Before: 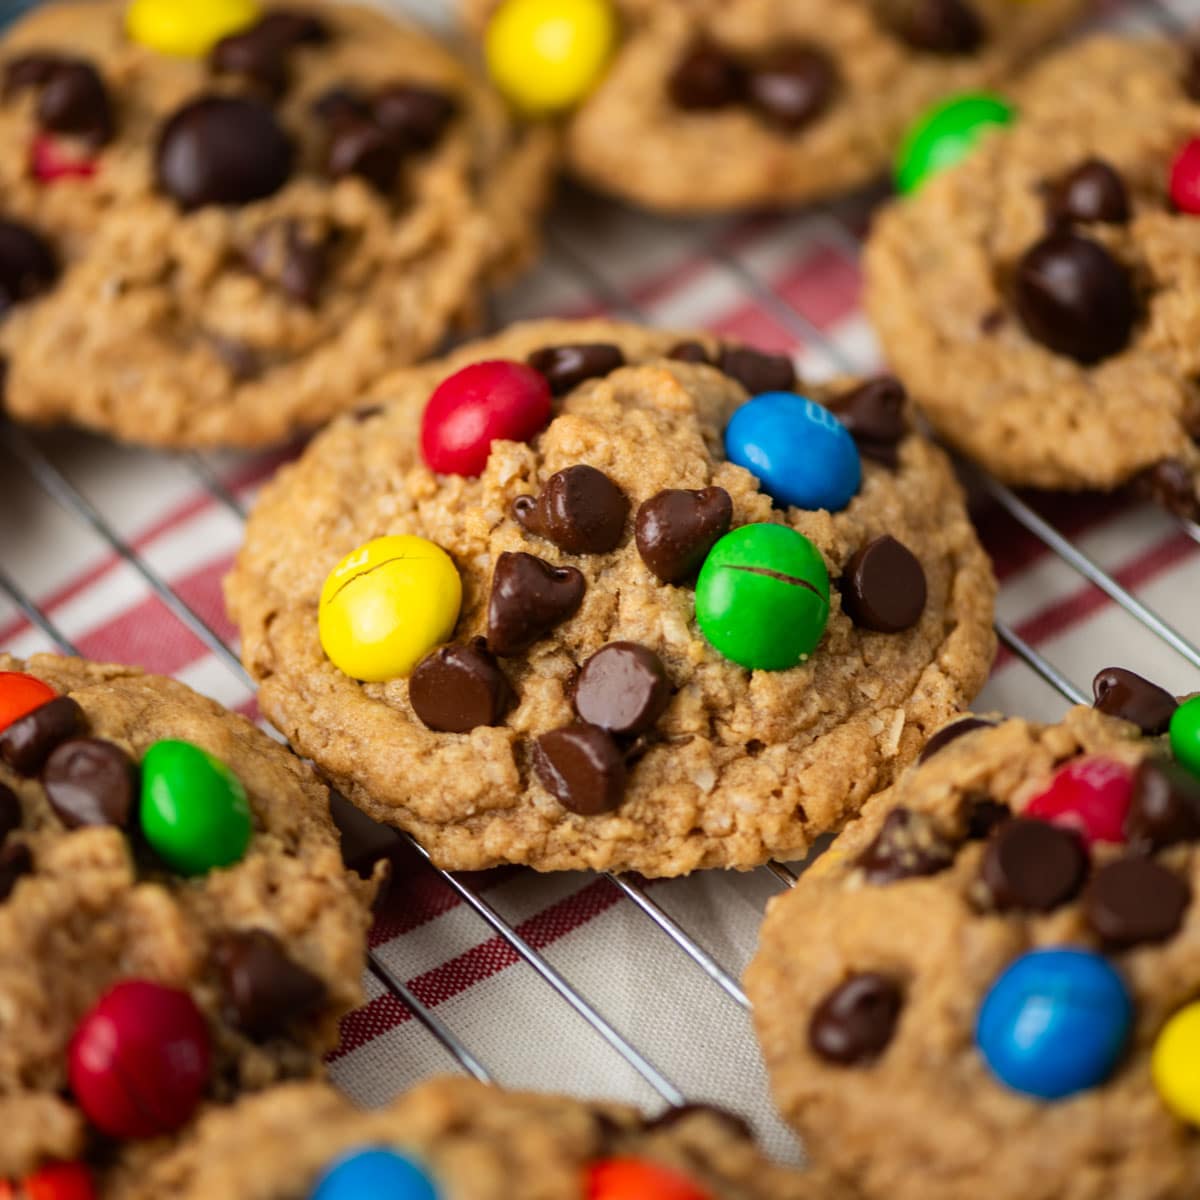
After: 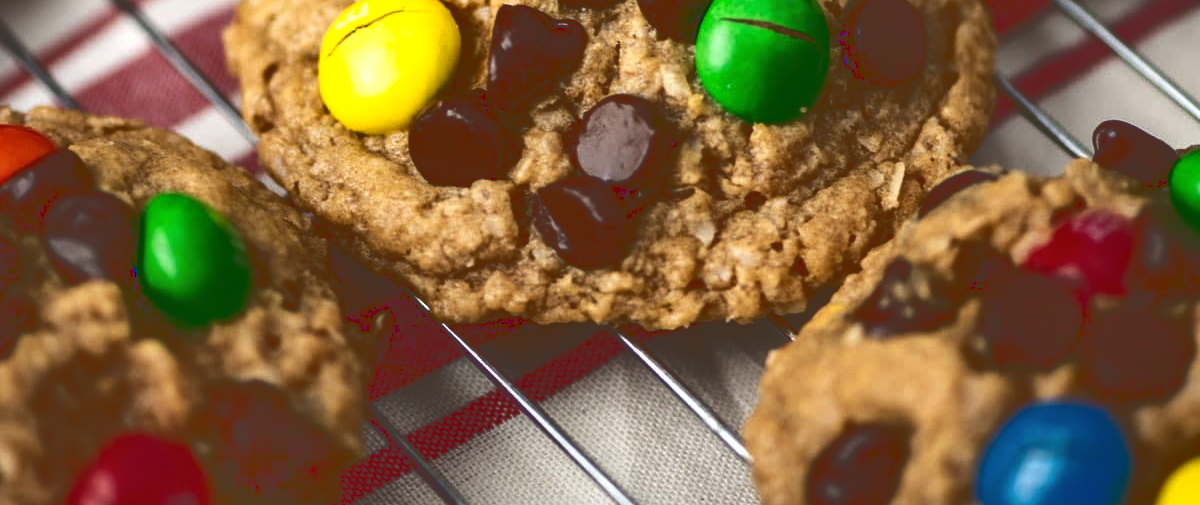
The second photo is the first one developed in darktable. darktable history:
crop: top 45.653%, bottom 12.26%
base curve: curves: ch0 [(0, 0.036) (0.083, 0.04) (0.804, 1)]
shadows and highlights: soften with gaussian
